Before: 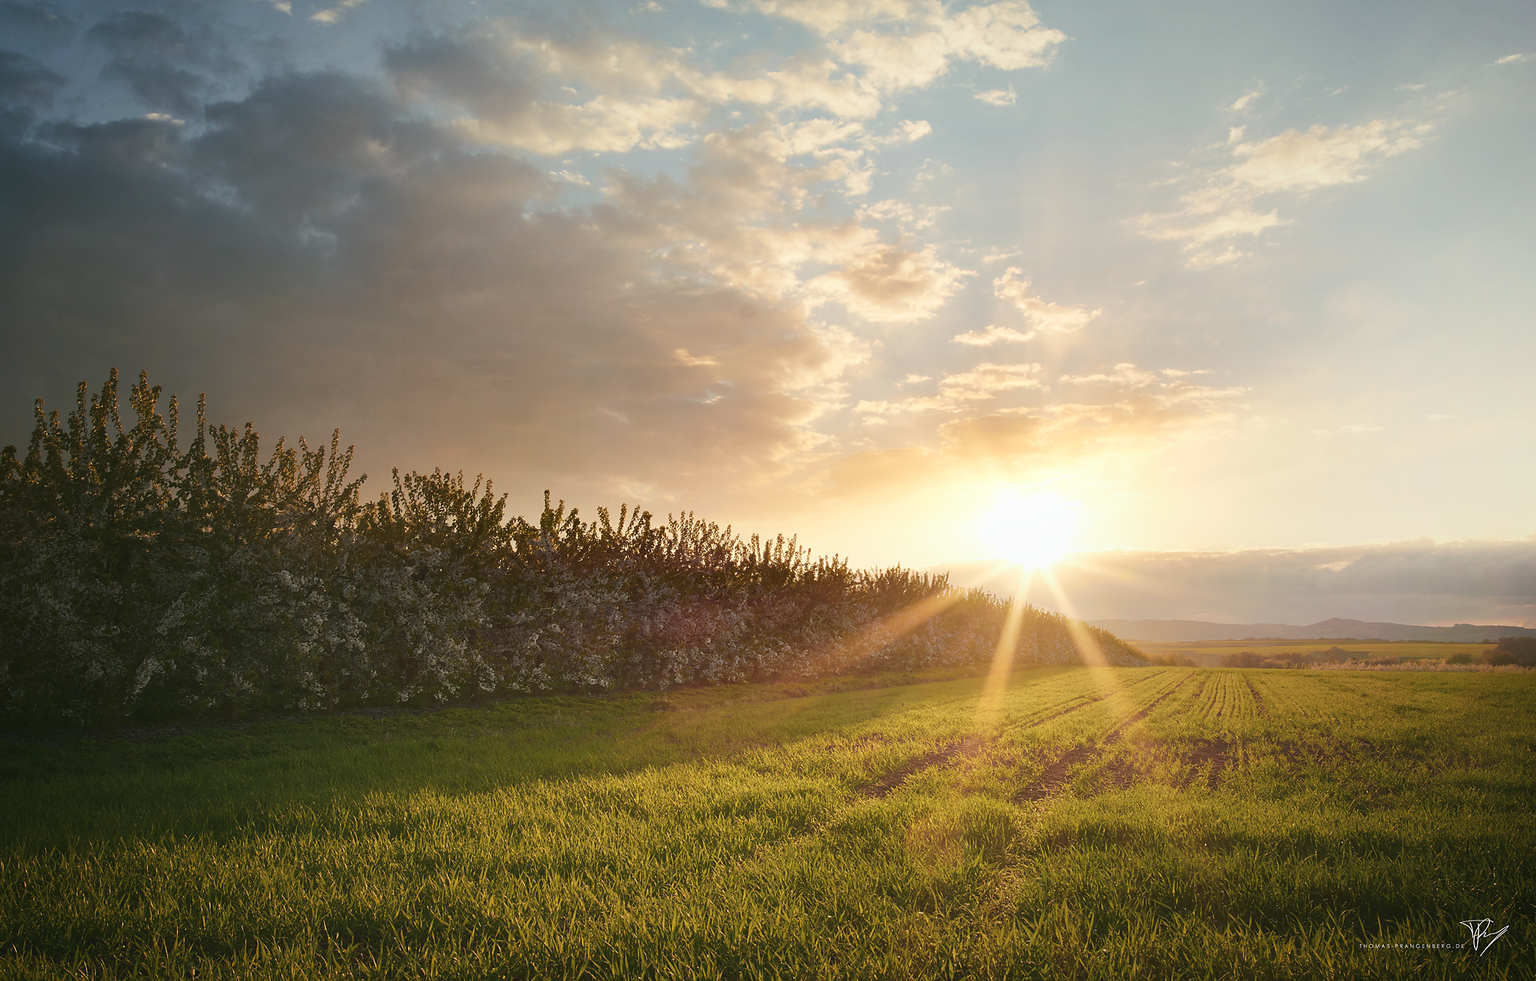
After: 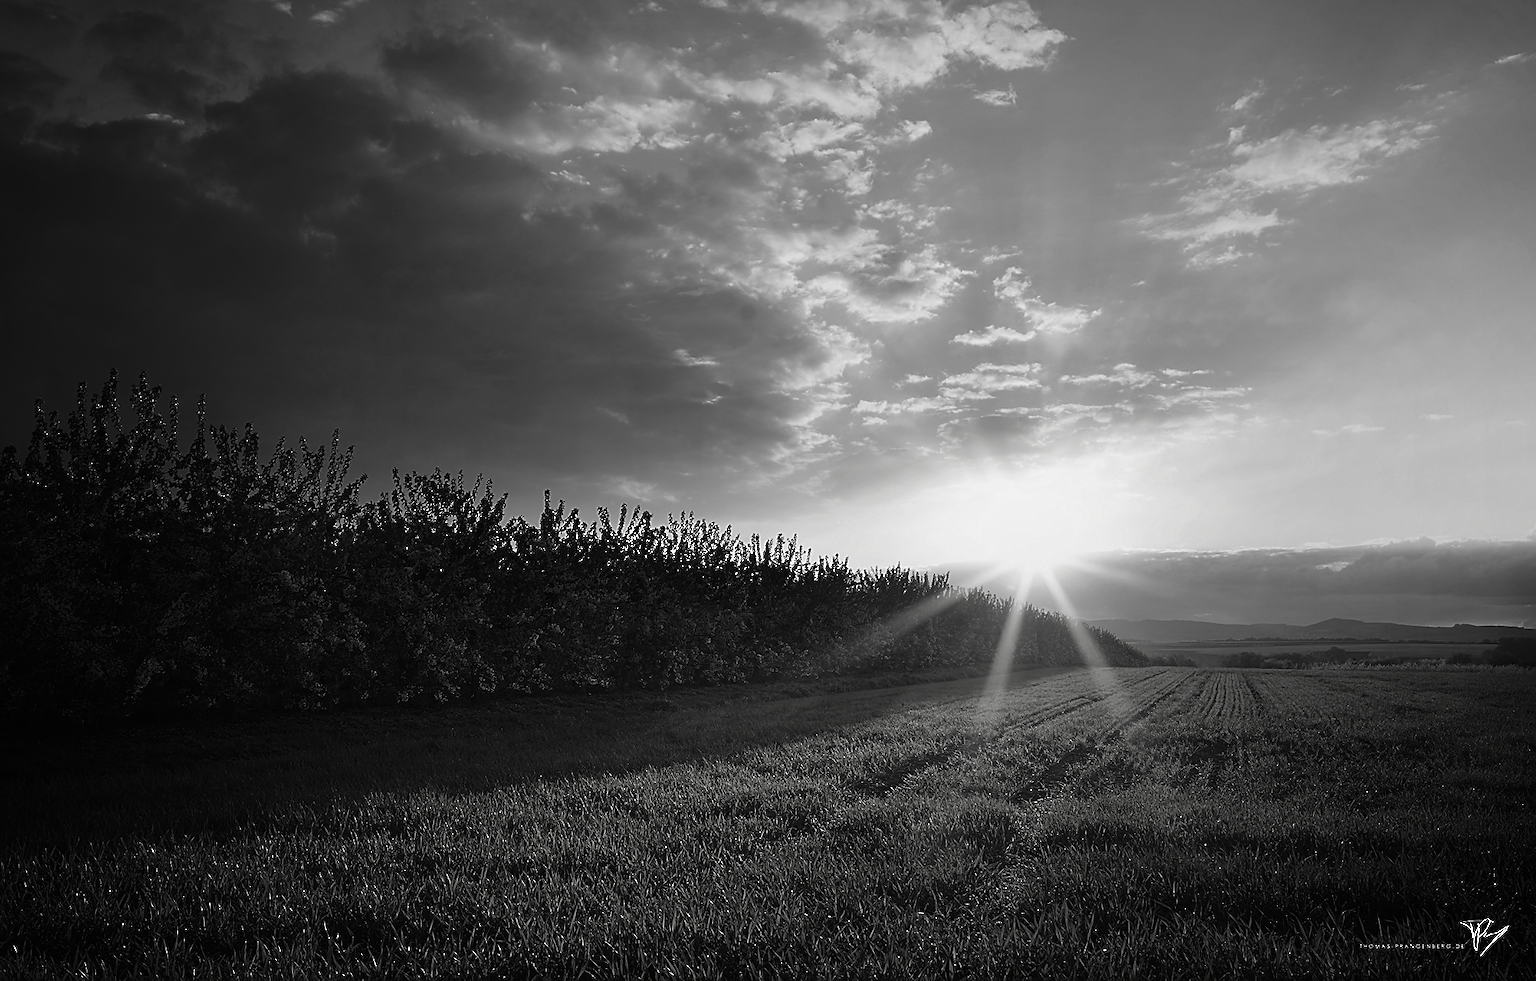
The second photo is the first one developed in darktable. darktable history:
contrast brightness saturation: contrast -0.039, brightness -0.588, saturation -0.992
exposure: exposure 0.021 EV, compensate highlight preservation false
sharpen: on, module defaults
